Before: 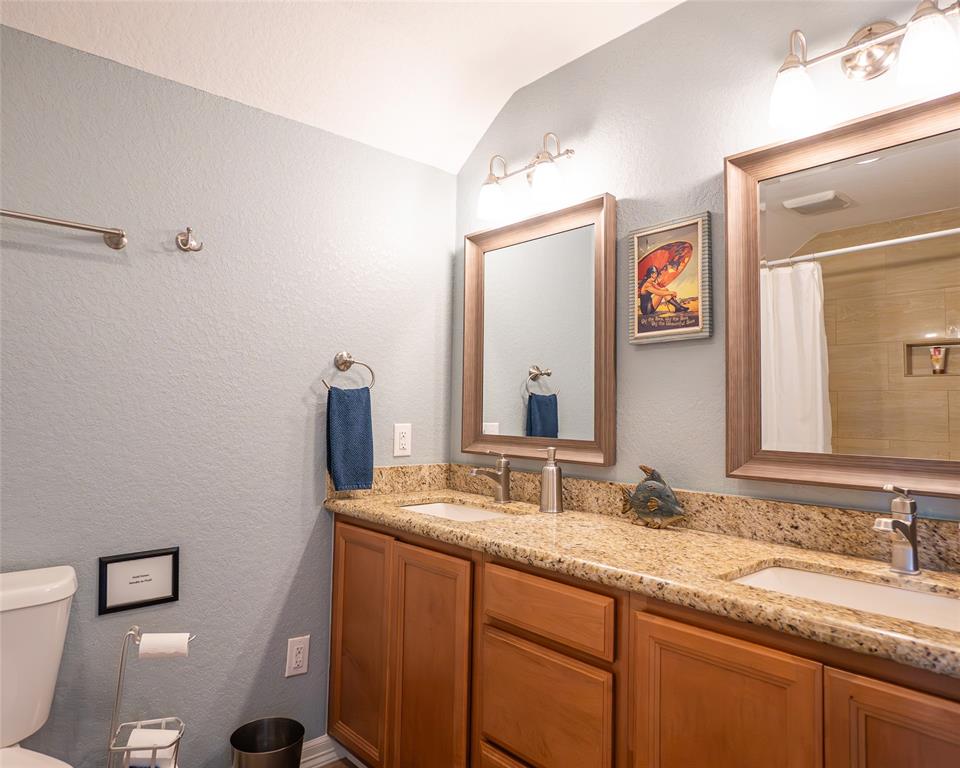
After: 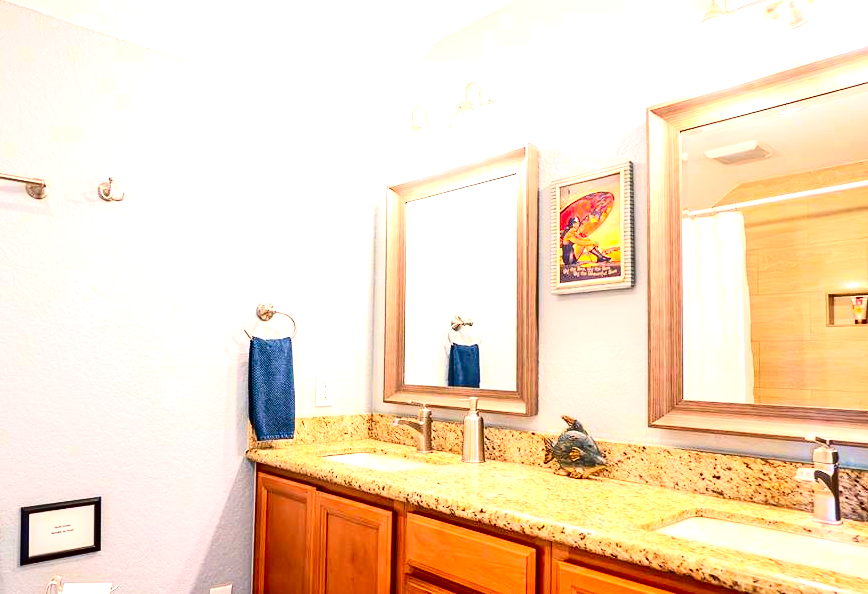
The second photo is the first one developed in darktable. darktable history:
color correction: saturation 1.34
exposure: black level correction 0, exposure 1.2 EV, compensate highlight preservation false
crop: left 8.155%, top 6.611%, bottom 15.385%
contrast brightness saturation: contrast 0.32, brightness -0.08, saturation 0.17
